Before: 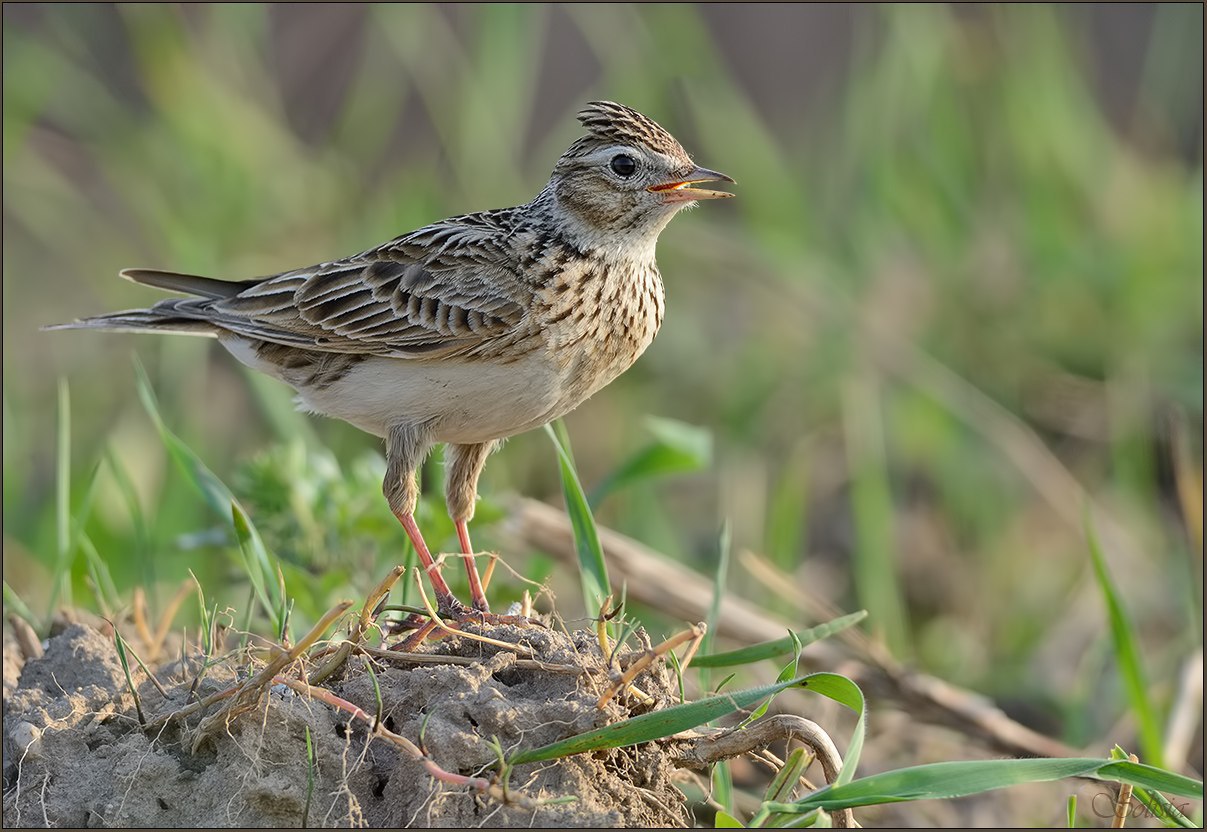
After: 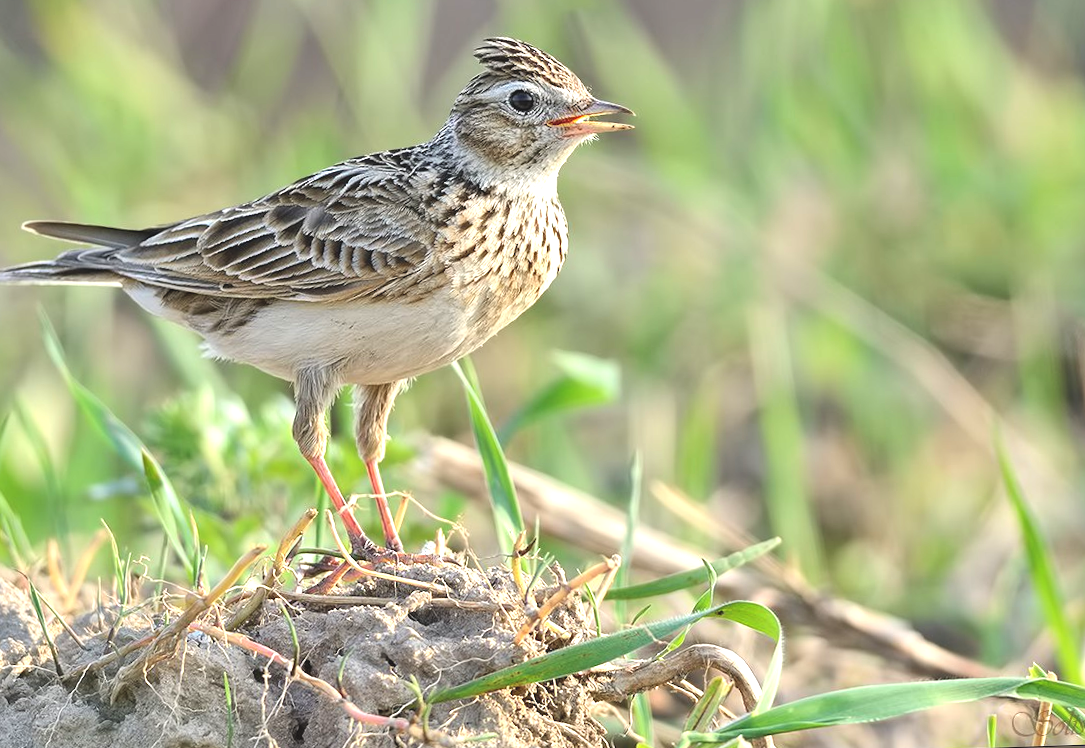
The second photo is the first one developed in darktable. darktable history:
exposure: black level correction -0.005, exposure 1.002 EV, compensate highlight preservation false
crop and rotate: angle 1.96°, left 5.673%, top 5.673%
